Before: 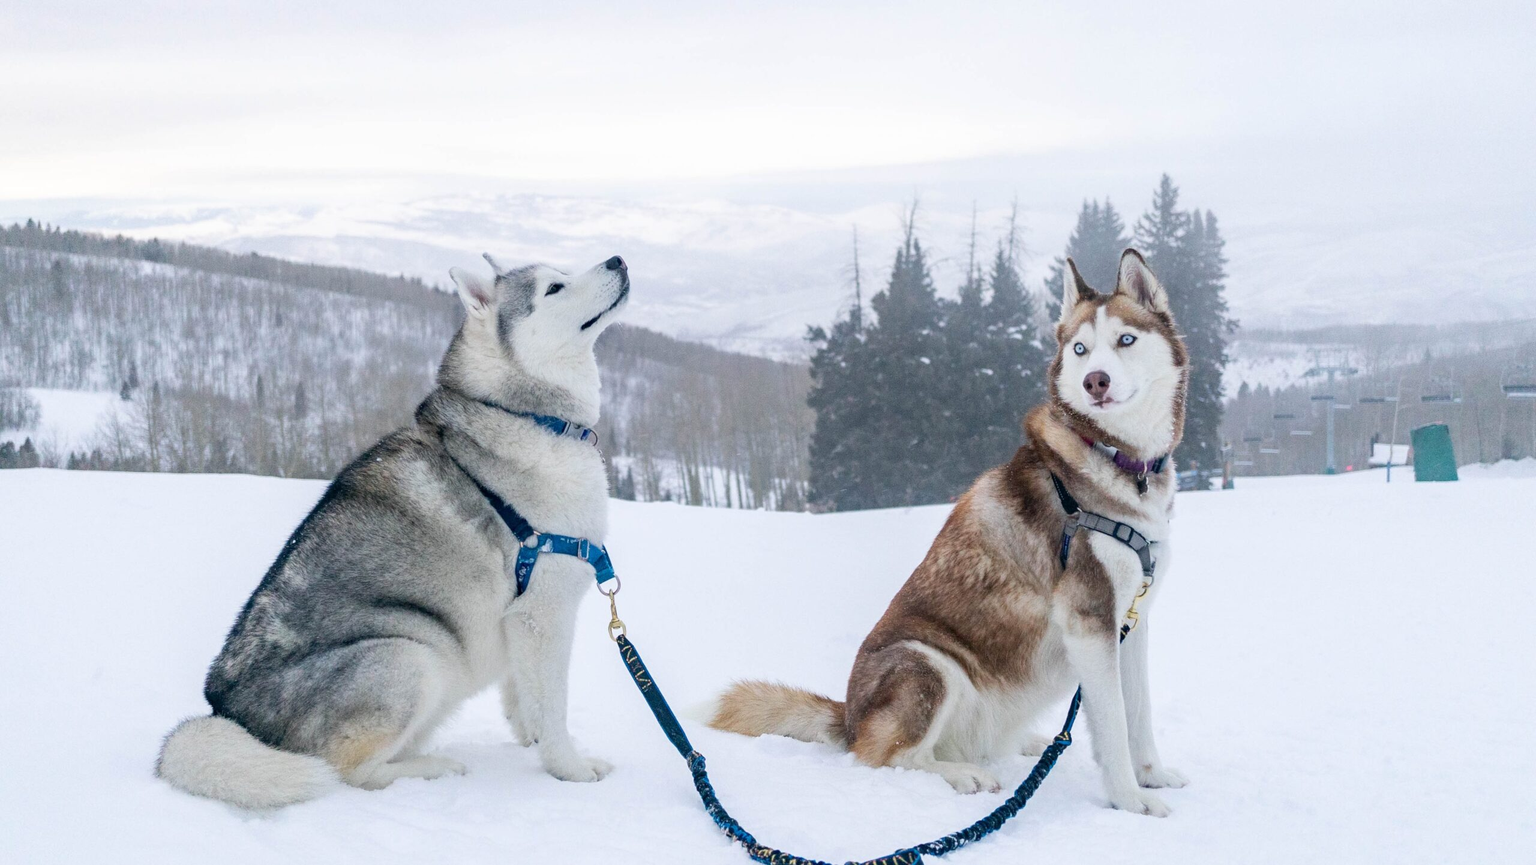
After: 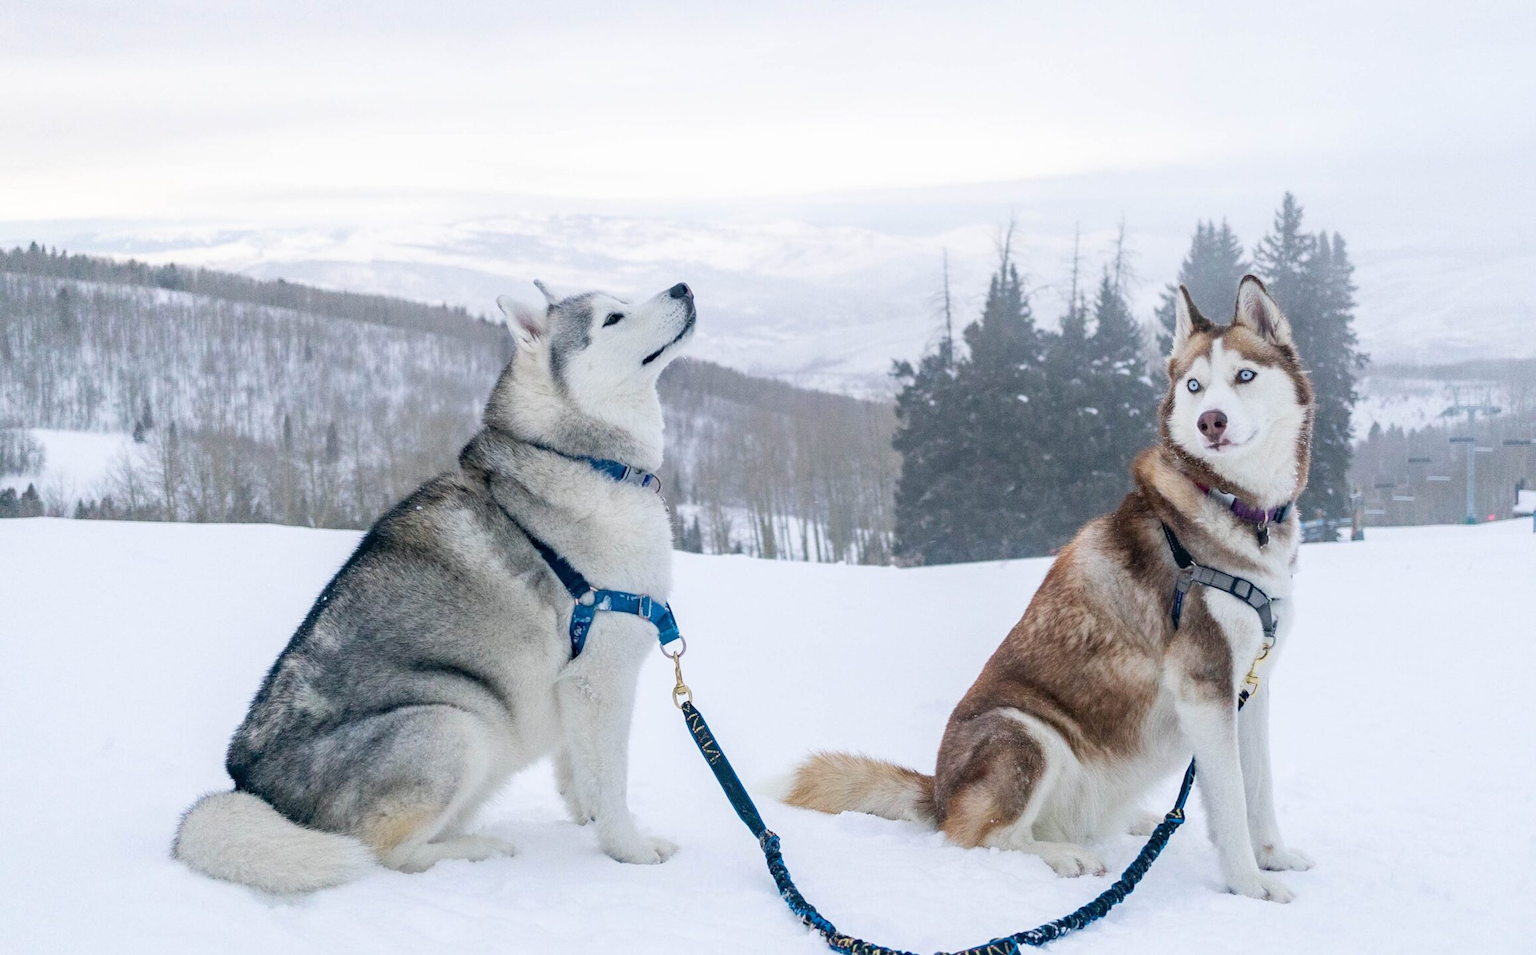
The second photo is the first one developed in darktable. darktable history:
crop: right 9.509%, bottom 0.029%
